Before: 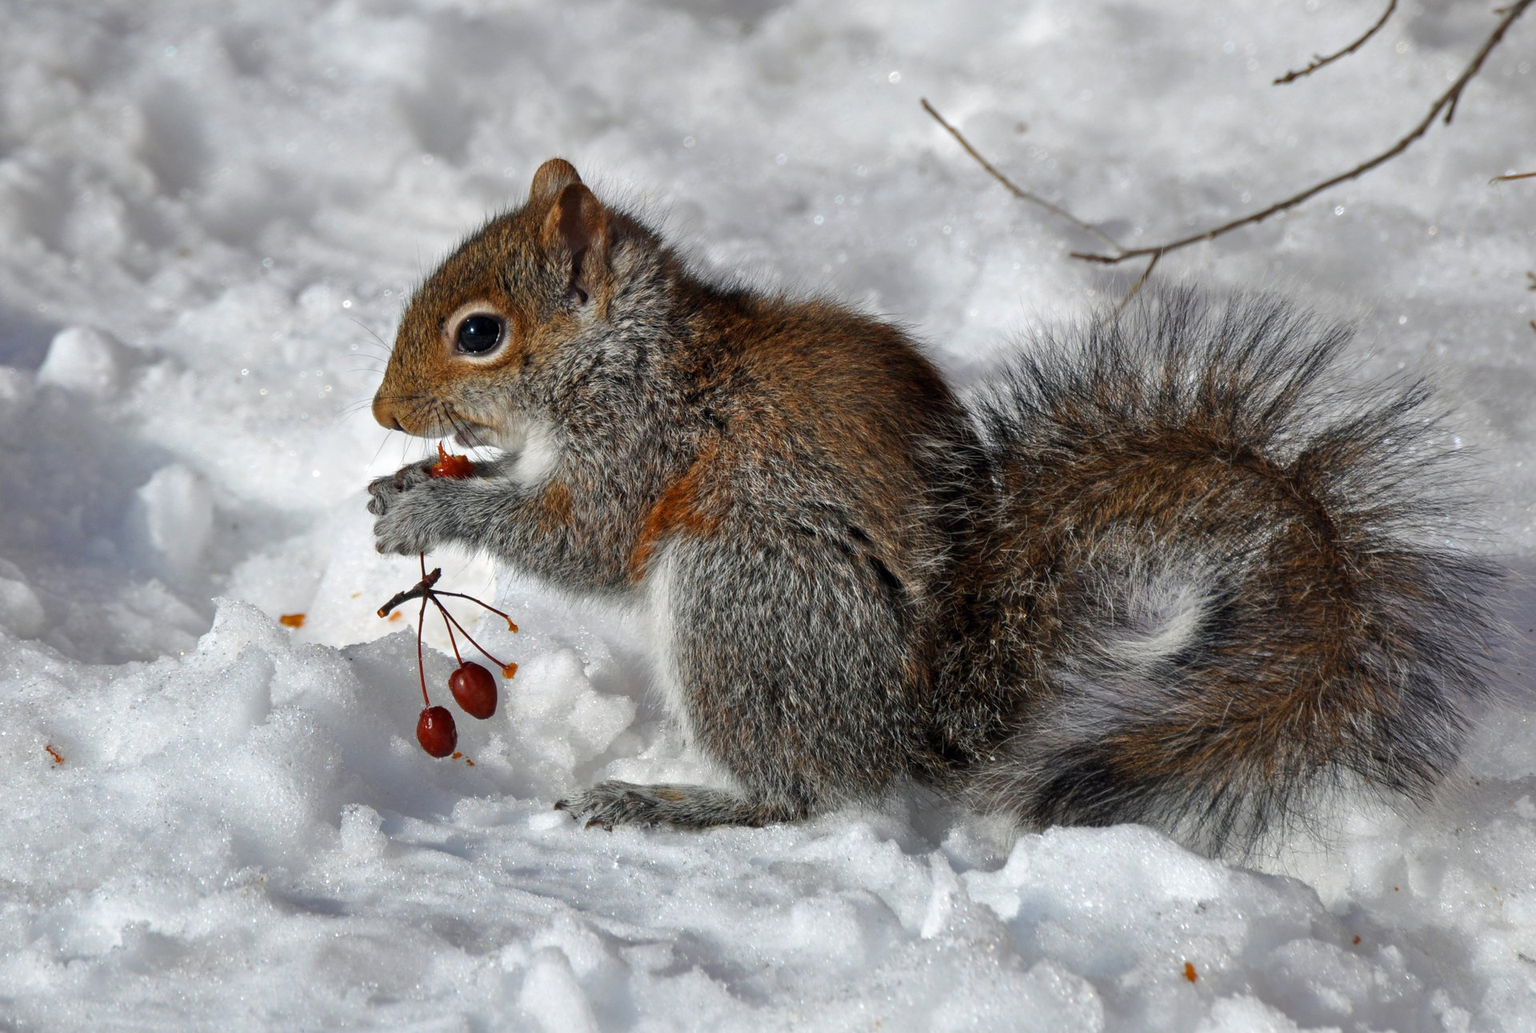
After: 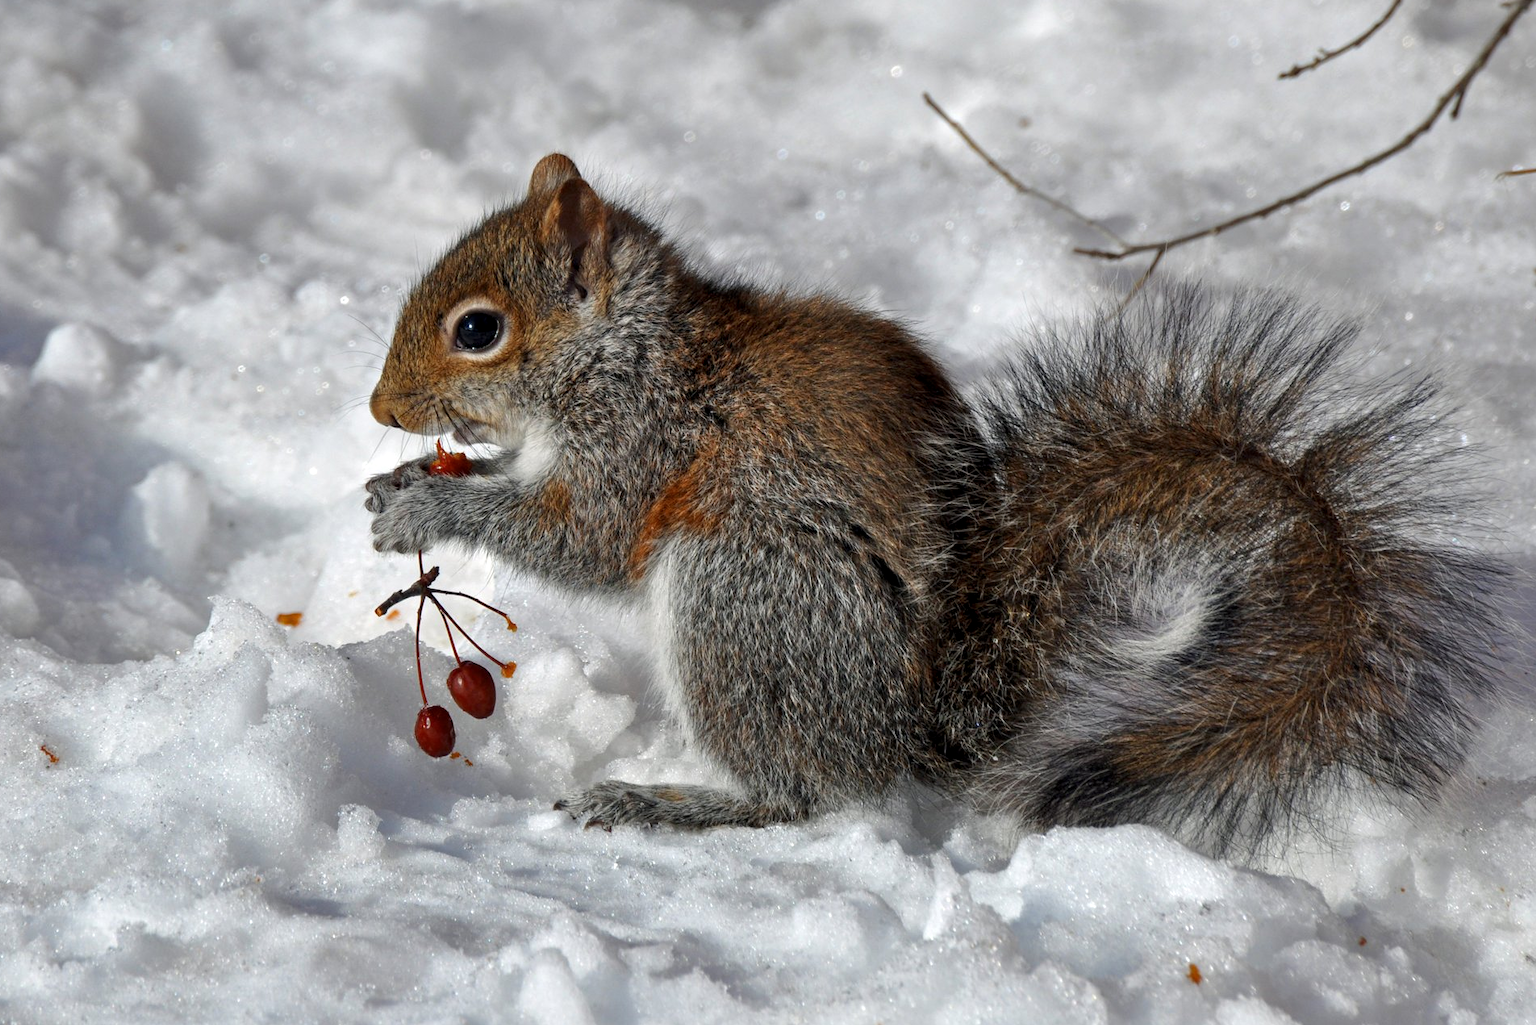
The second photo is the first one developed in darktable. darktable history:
crop: left 0.416%, top 0.655%, right 0.193%, bottom 0.823%
local contrast: highlights 104%, shadows 102%, detail 119%, midtone range 0.2
